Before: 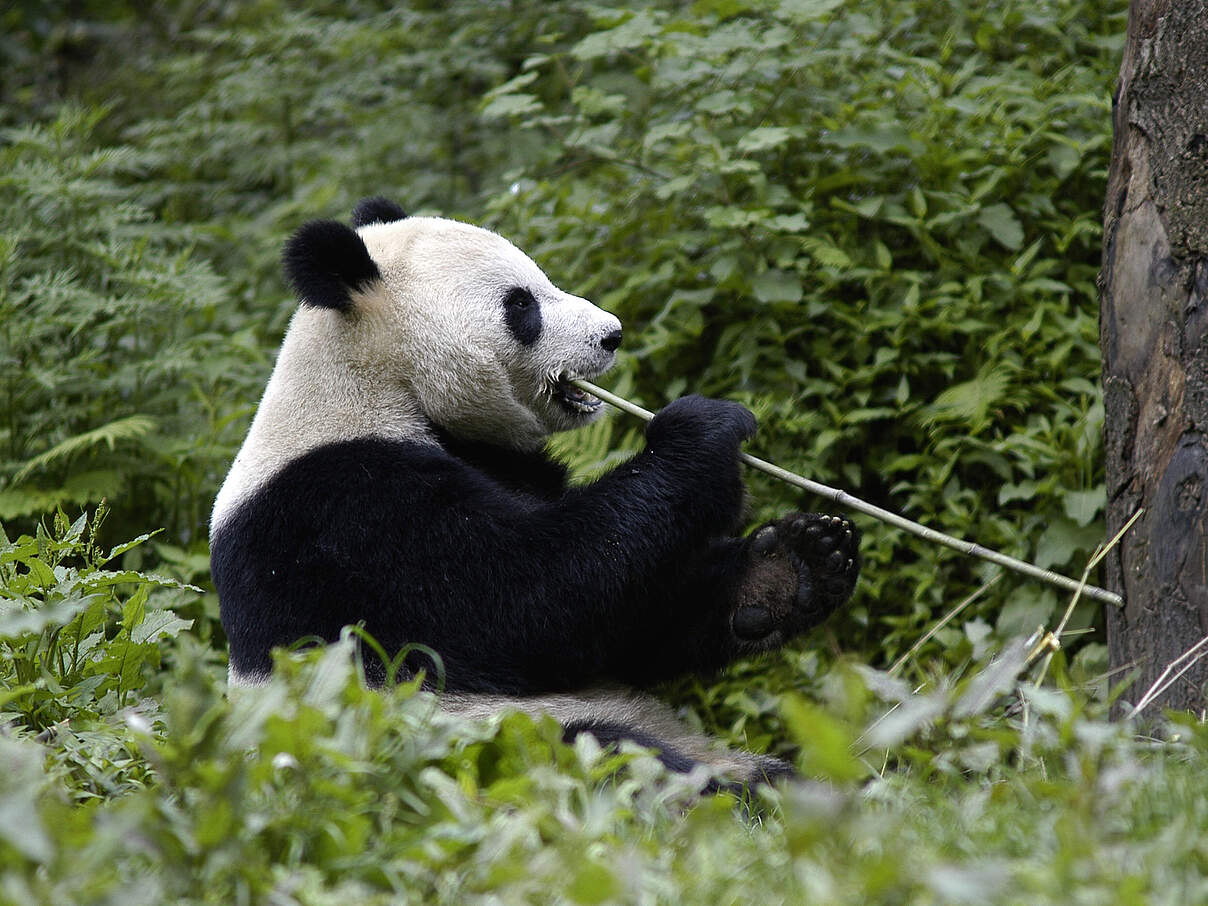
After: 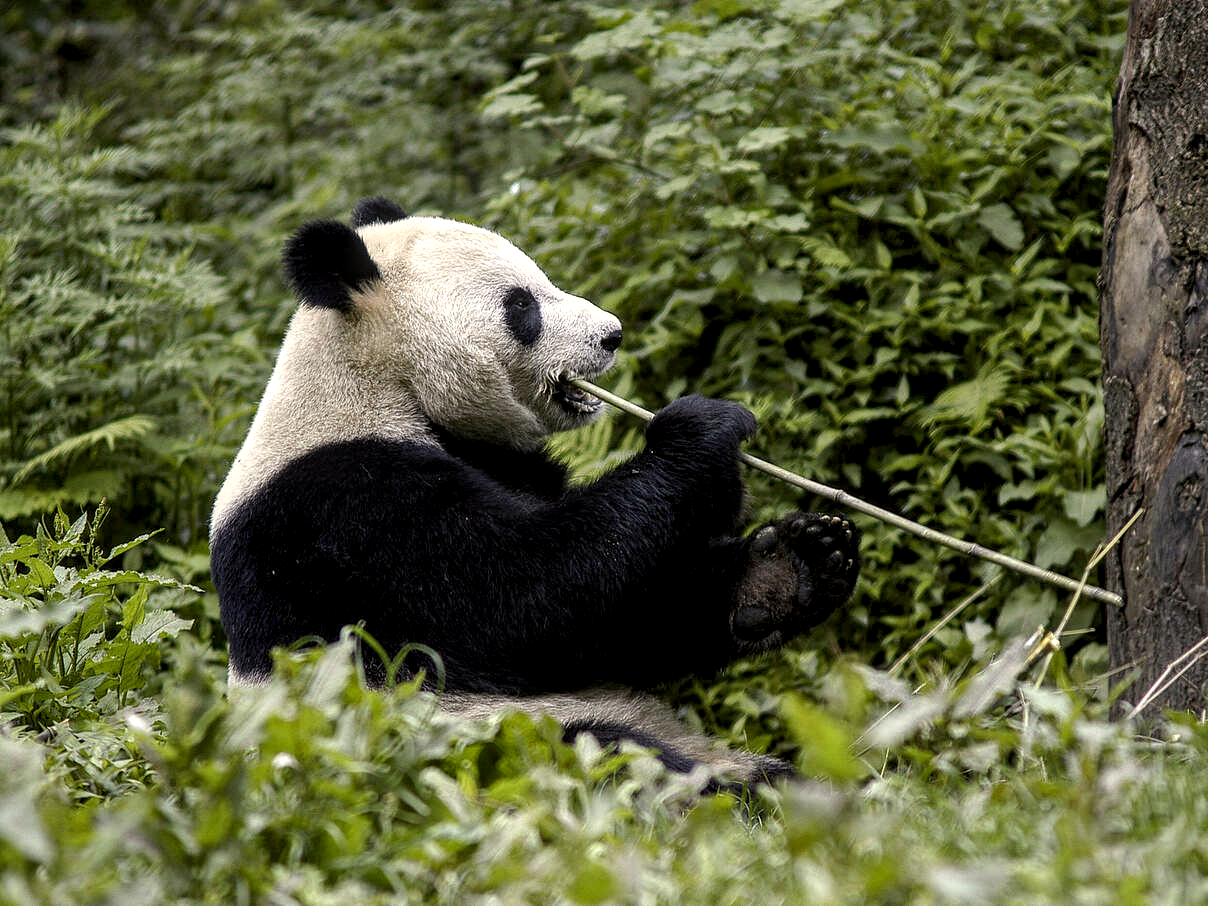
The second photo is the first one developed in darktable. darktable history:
local contrast: detail 150%
color calibration: x 0.331, y 0.346, temperature 5632.12 K, saturation algorithm version 1 (2020)
